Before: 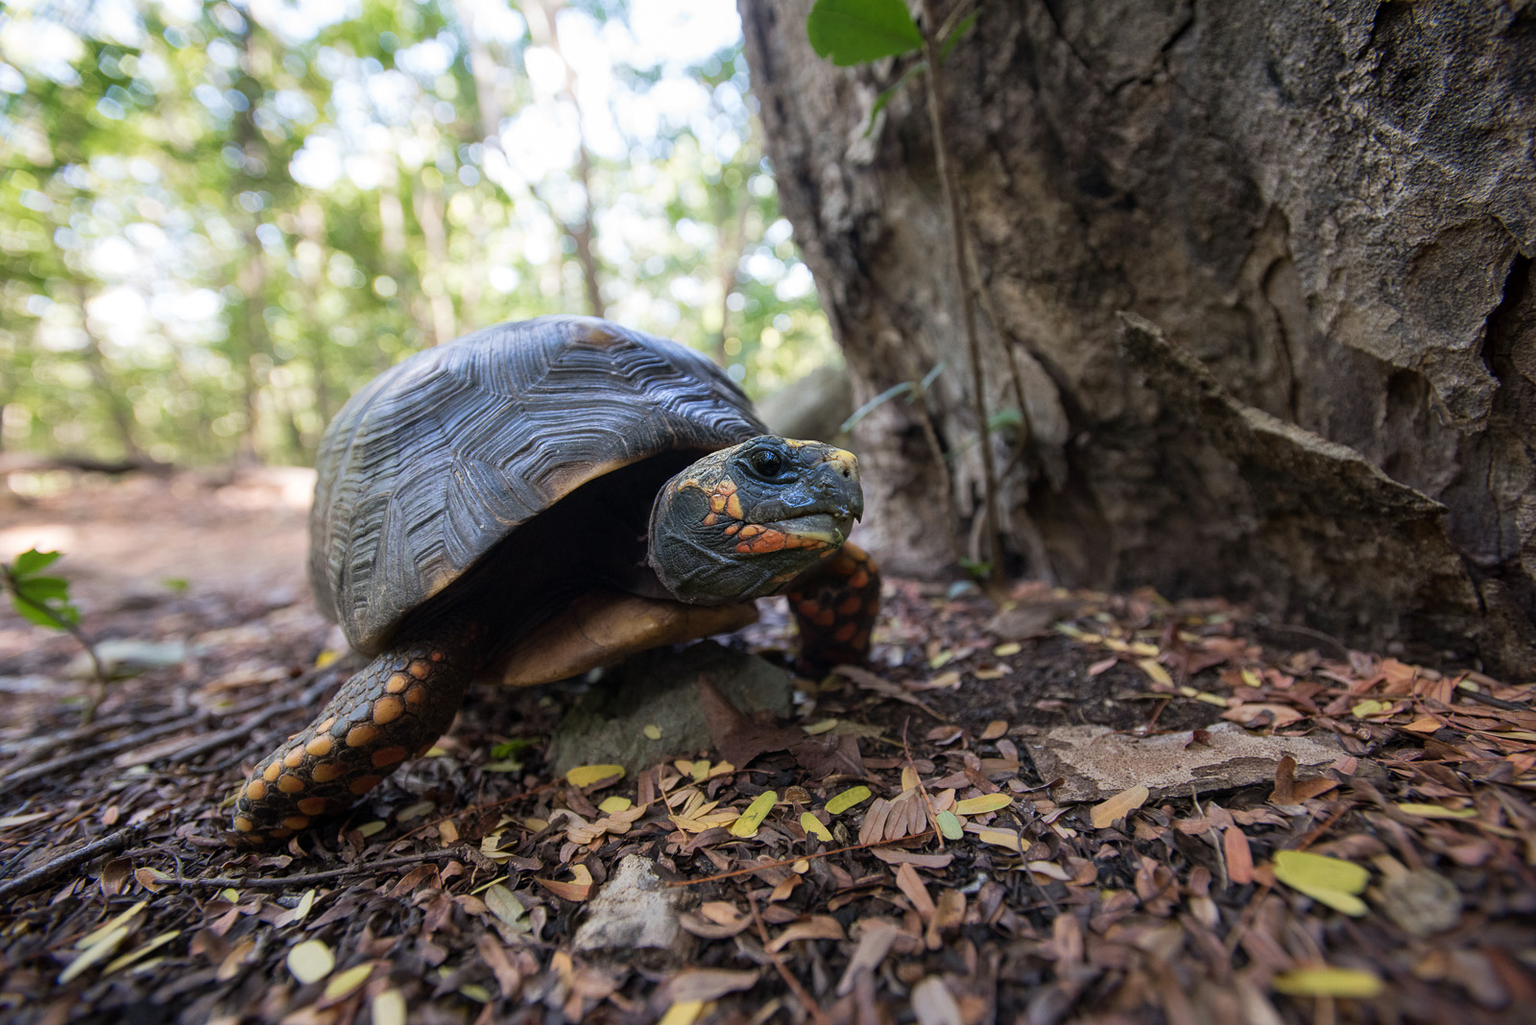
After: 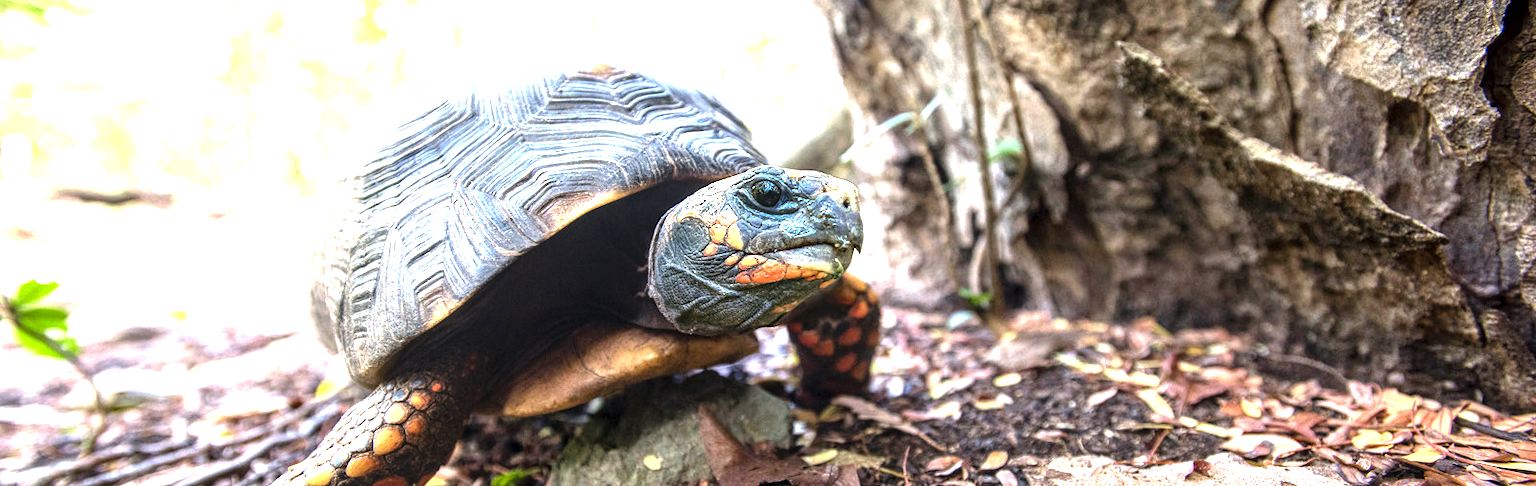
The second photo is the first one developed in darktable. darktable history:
crop and rotate: top 26.373%, bottom 26.067%
exposure: exposure 0.377 EV, compensate highlight preservation false
tone equalizer: on, module defaults
levels: levels [0, 0.281, 0.562]
local contrast: on, module defaults
base curve: curves: ch0 [(0, 0) (0.472, 0.455) (1, 1)], preserve colors none
